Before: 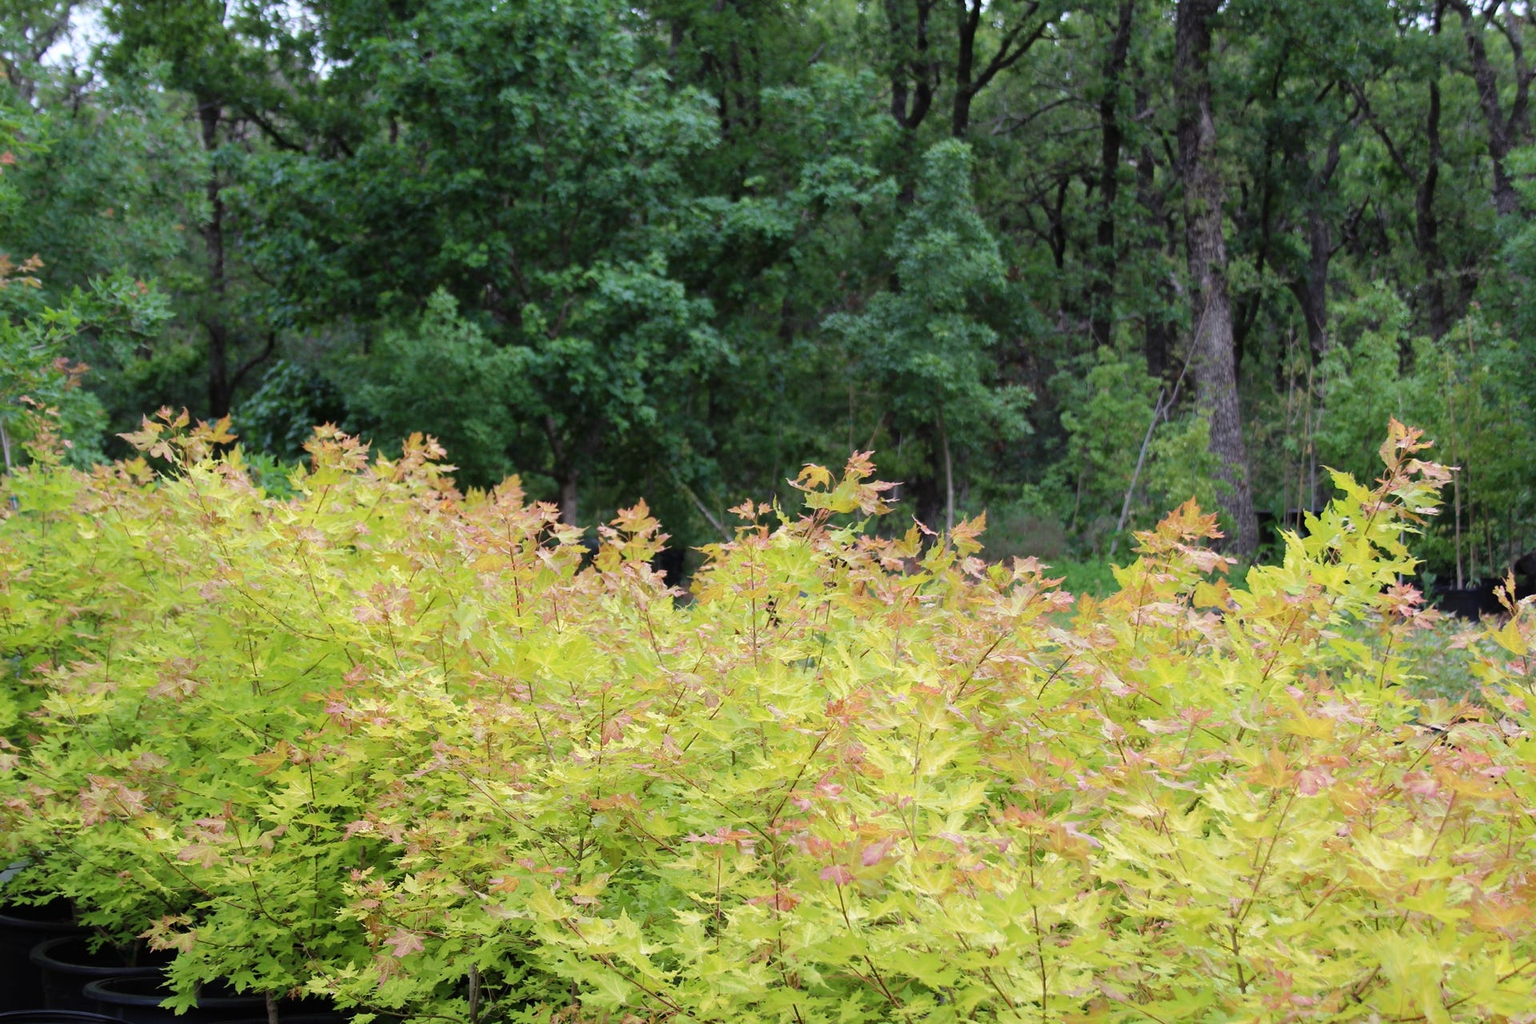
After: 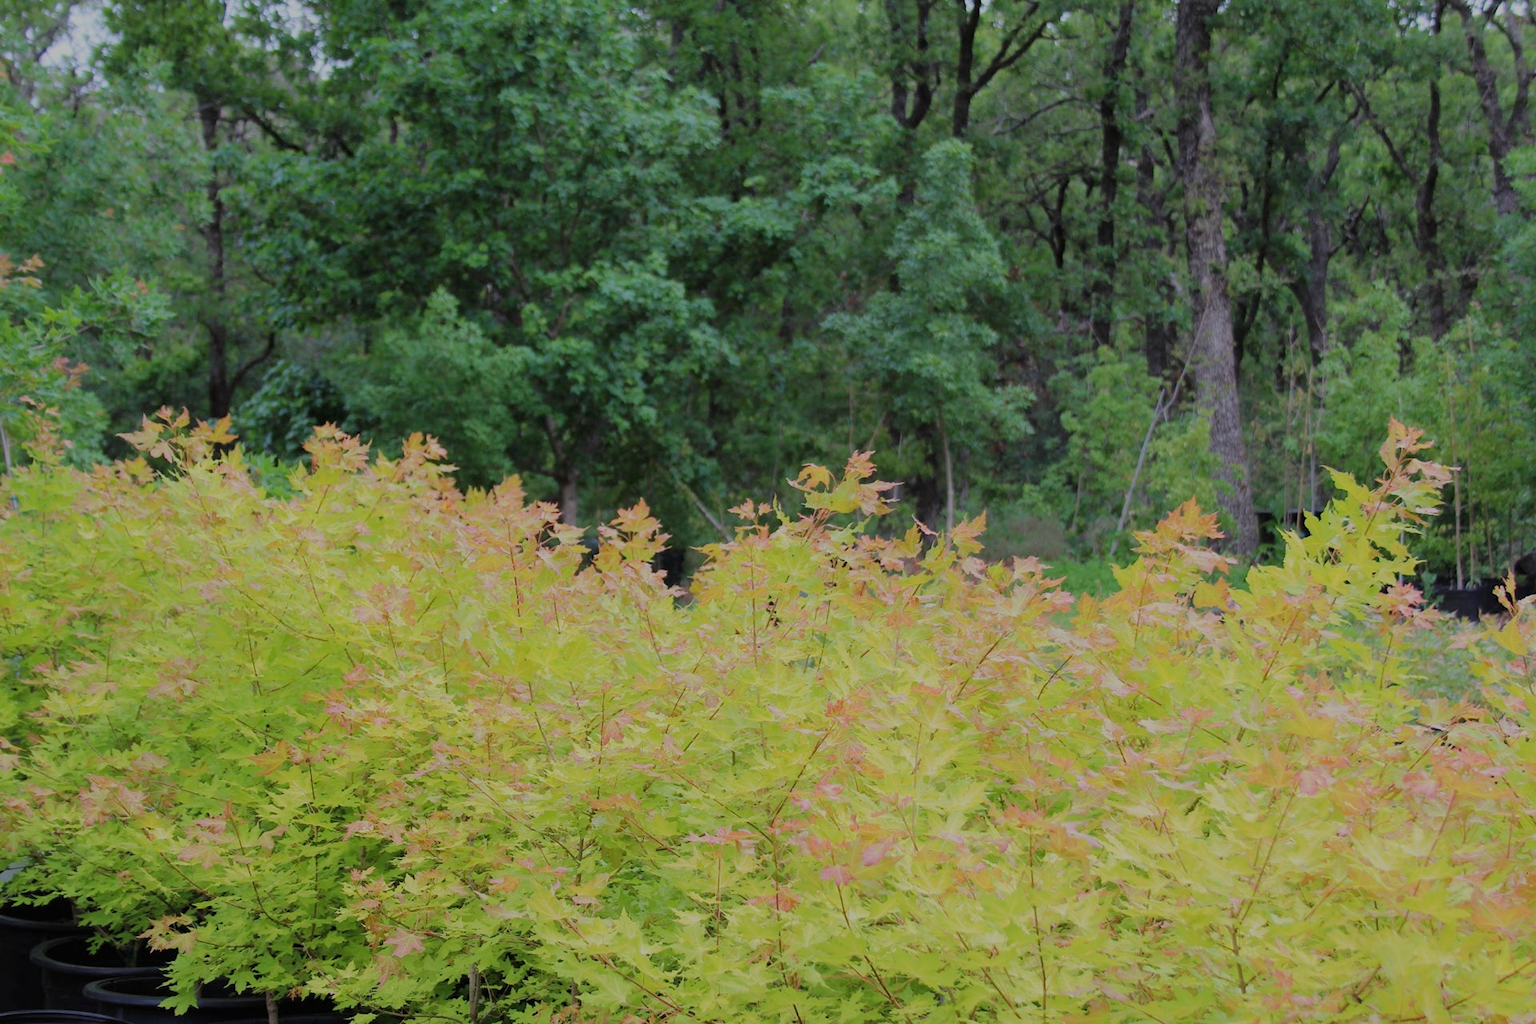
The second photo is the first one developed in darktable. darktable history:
filmic rgb: black relative exposure -7.65 EV, white relative exposure 4.56 EV, hardness 3.61
color balance rgb: contrast -30%
